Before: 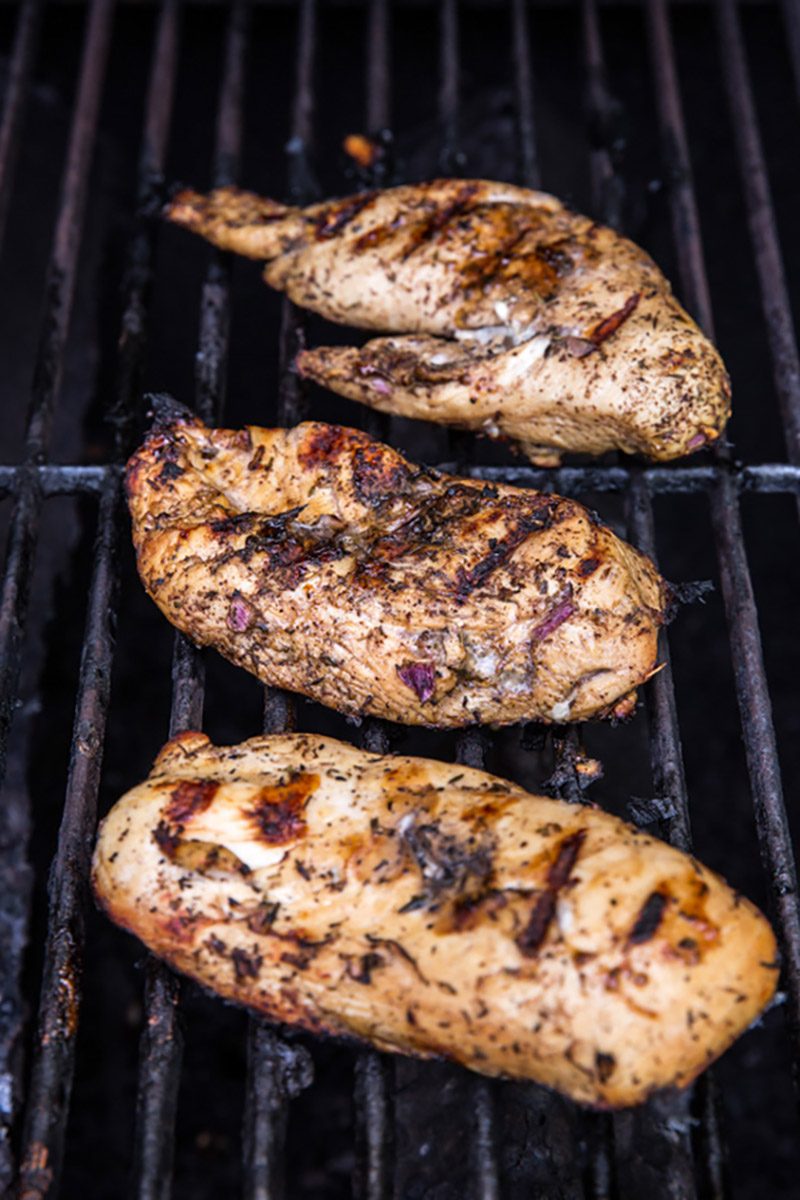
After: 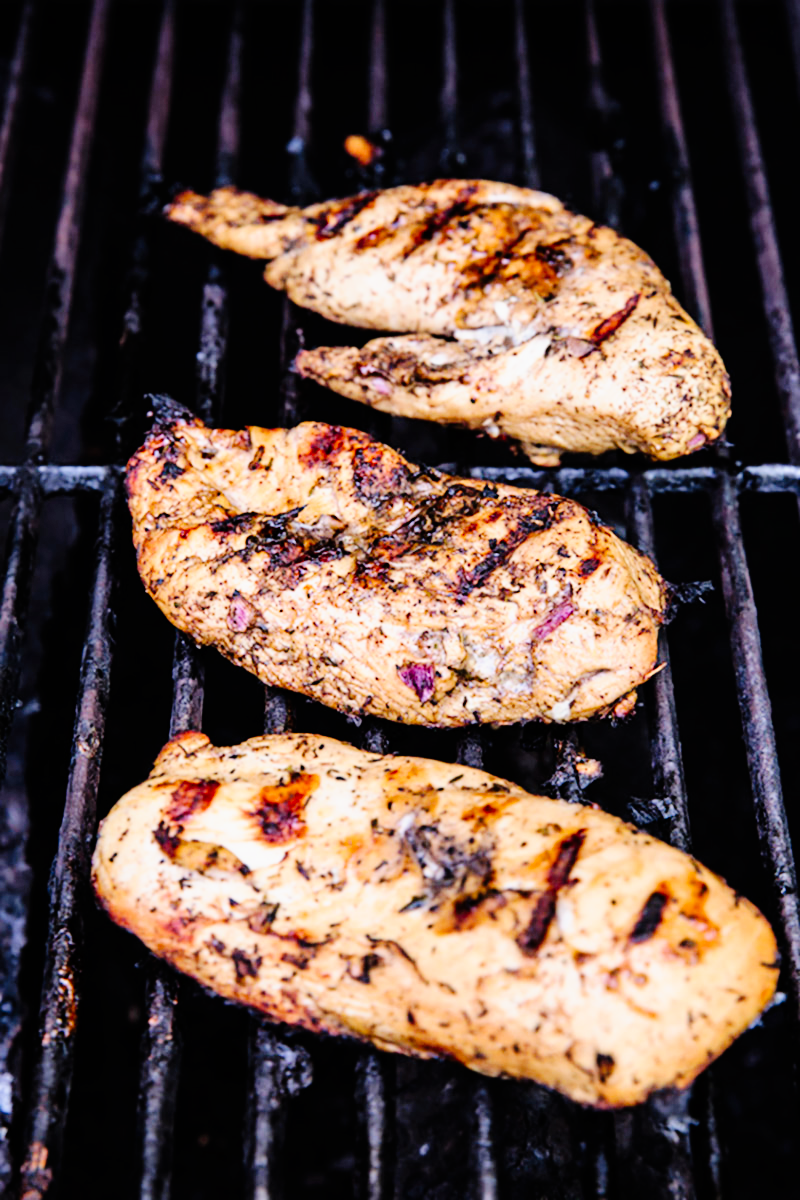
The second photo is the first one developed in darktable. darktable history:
exposure: exposure 1 EV, compensate exposure bias true, compensate highlight preservation false
filmic rgb: black relative exposure -7.65 EV, white relative exposure 4.56 EV, hardness 3.61
tone curve: curves: ch0 [(0, 0) (0.003, 0.003) (0.011, 0.005) (0.025, 0.008) (0.044, 0.012) (0.069, 0.02) (0.1, 0.031) (0.136, 0.047) (0.177, 0.088) (0.224, 0.141) (0.277, 0.222) (0.335, 0.32) (0.399, 0.422) (0.468, 0.523) (0.543, 0.623) (0.623, 0.716) (0.709, 0.796) (0.801, 0.878) (0.898, 0.957) (1, 1)], preserve colors none
